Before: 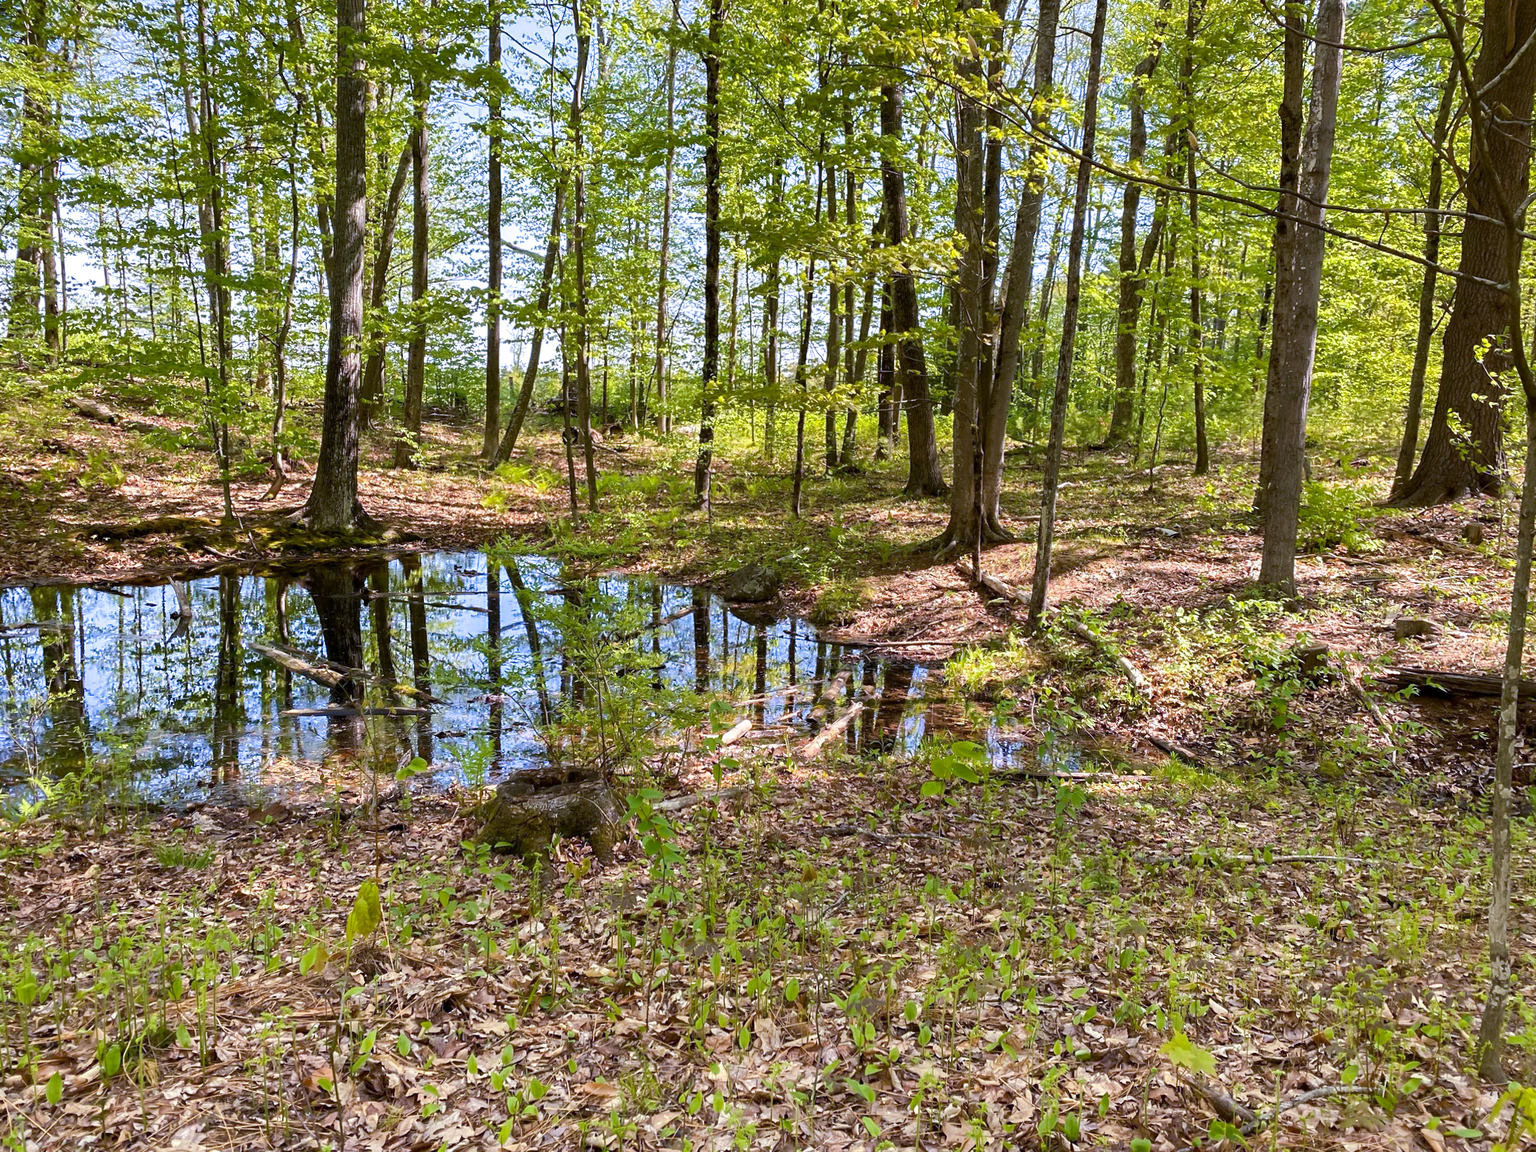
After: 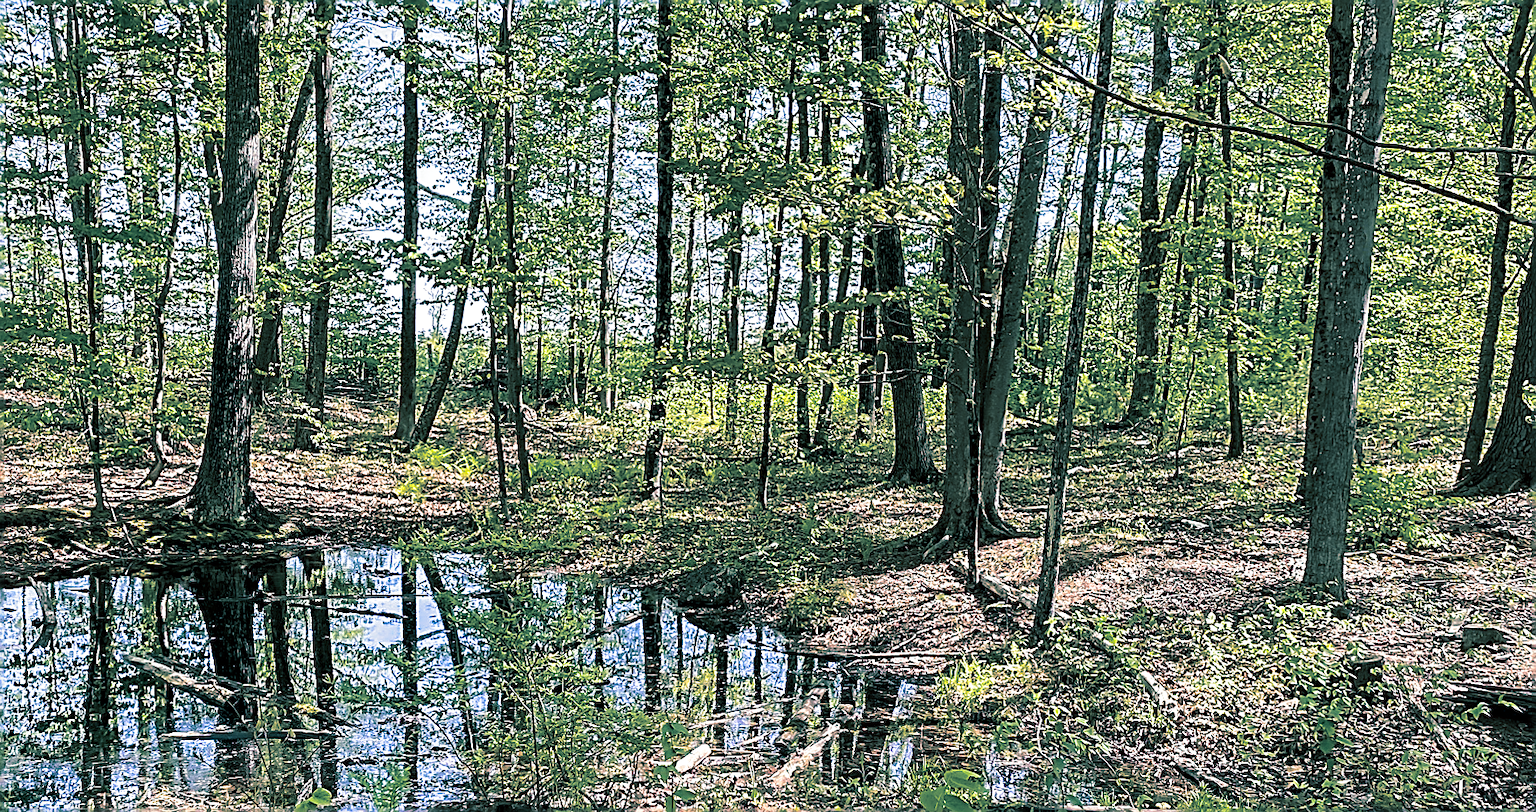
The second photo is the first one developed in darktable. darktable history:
exposure: compensate highlight preservation false
sharpen: amount 1.861
crop and rotate: left 9.345%, top 7.22%, right 4.982%, bottom 32.331%
local contrast: mode bilateral grid, contrast 20, coarseness 50, detail 132%, midtone range 0.2
split-toning: shadows › hue 186.43°, highlights › hue 49.29°, compress 30.29%
